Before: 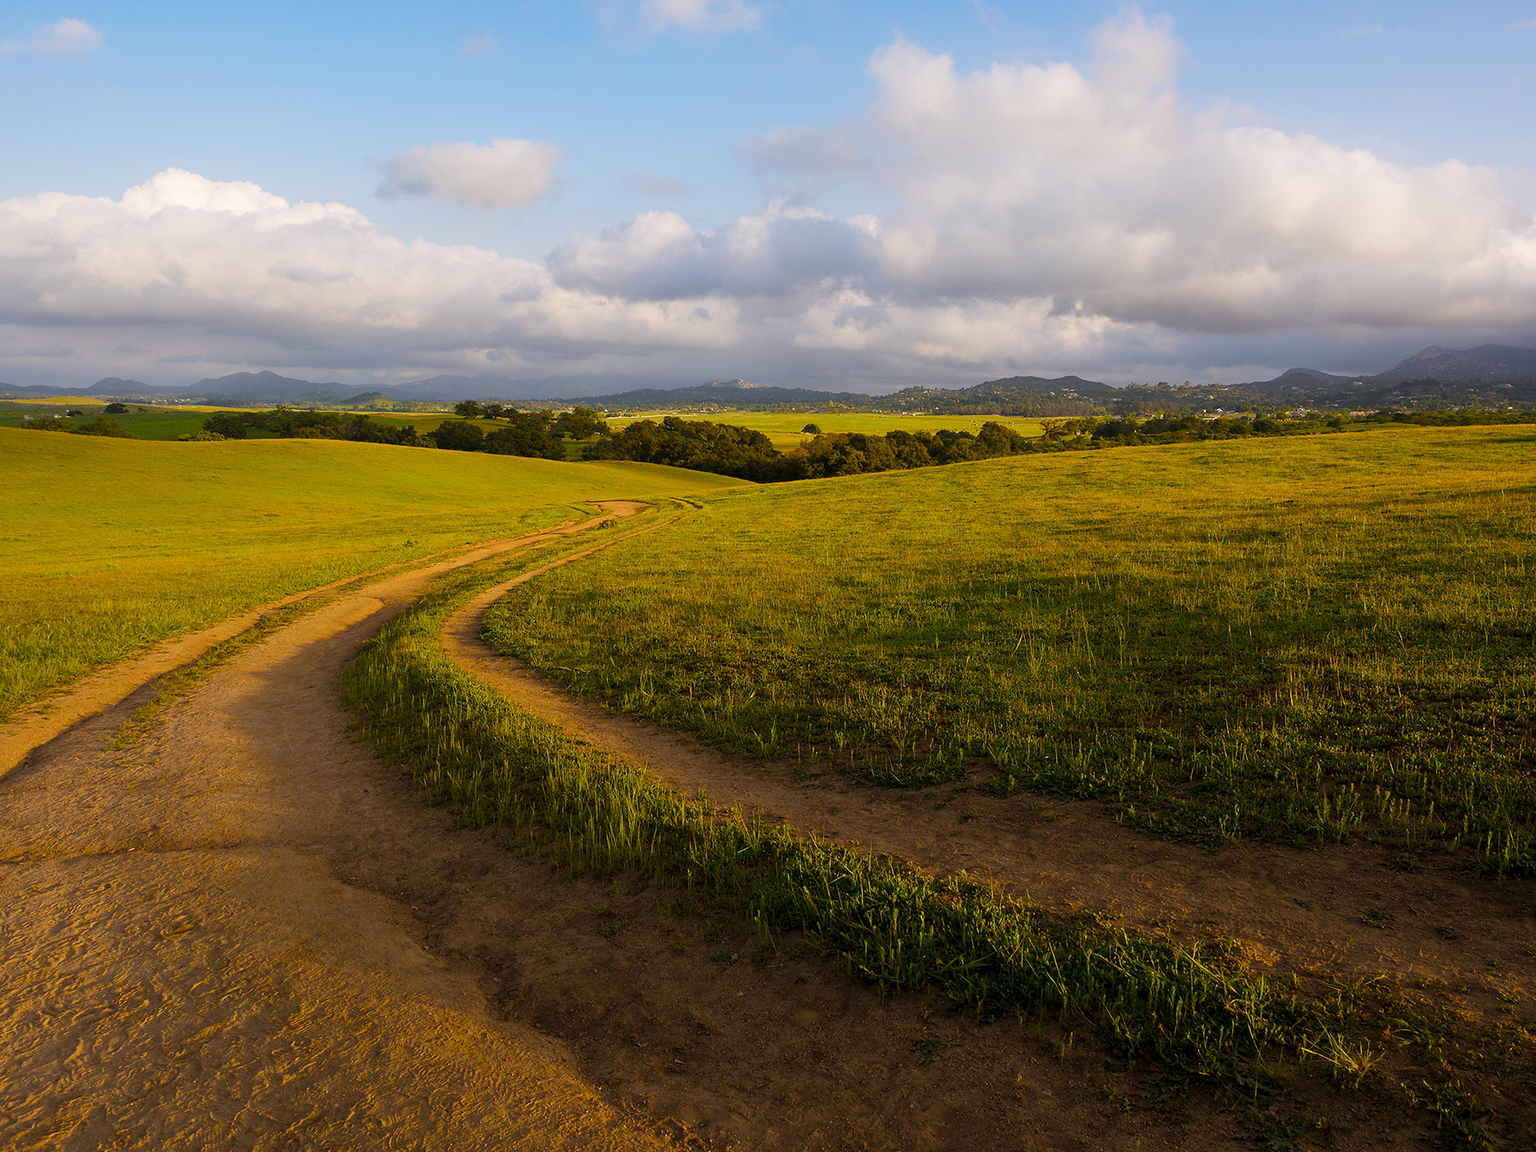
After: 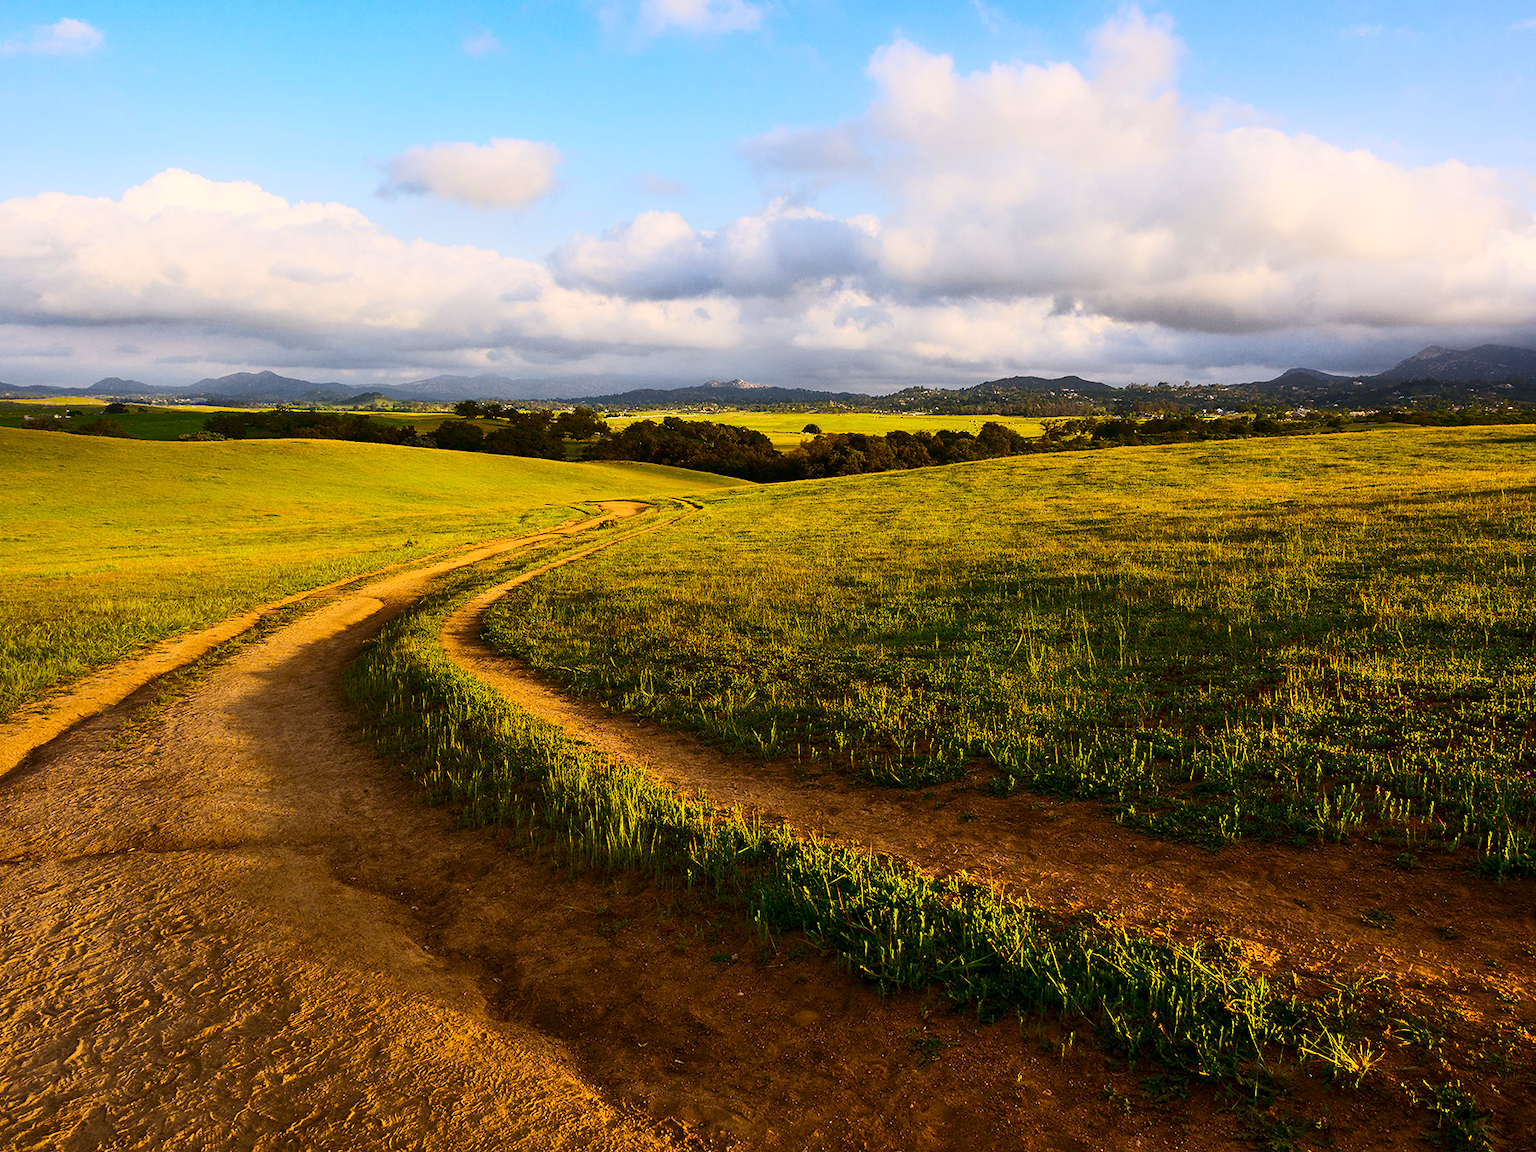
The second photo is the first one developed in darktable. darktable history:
shadows and highlights: shadows 60, soften with gaussian
contrast brightness saturation: contrast 0.4, brightness 0.05, saturation 0.25
